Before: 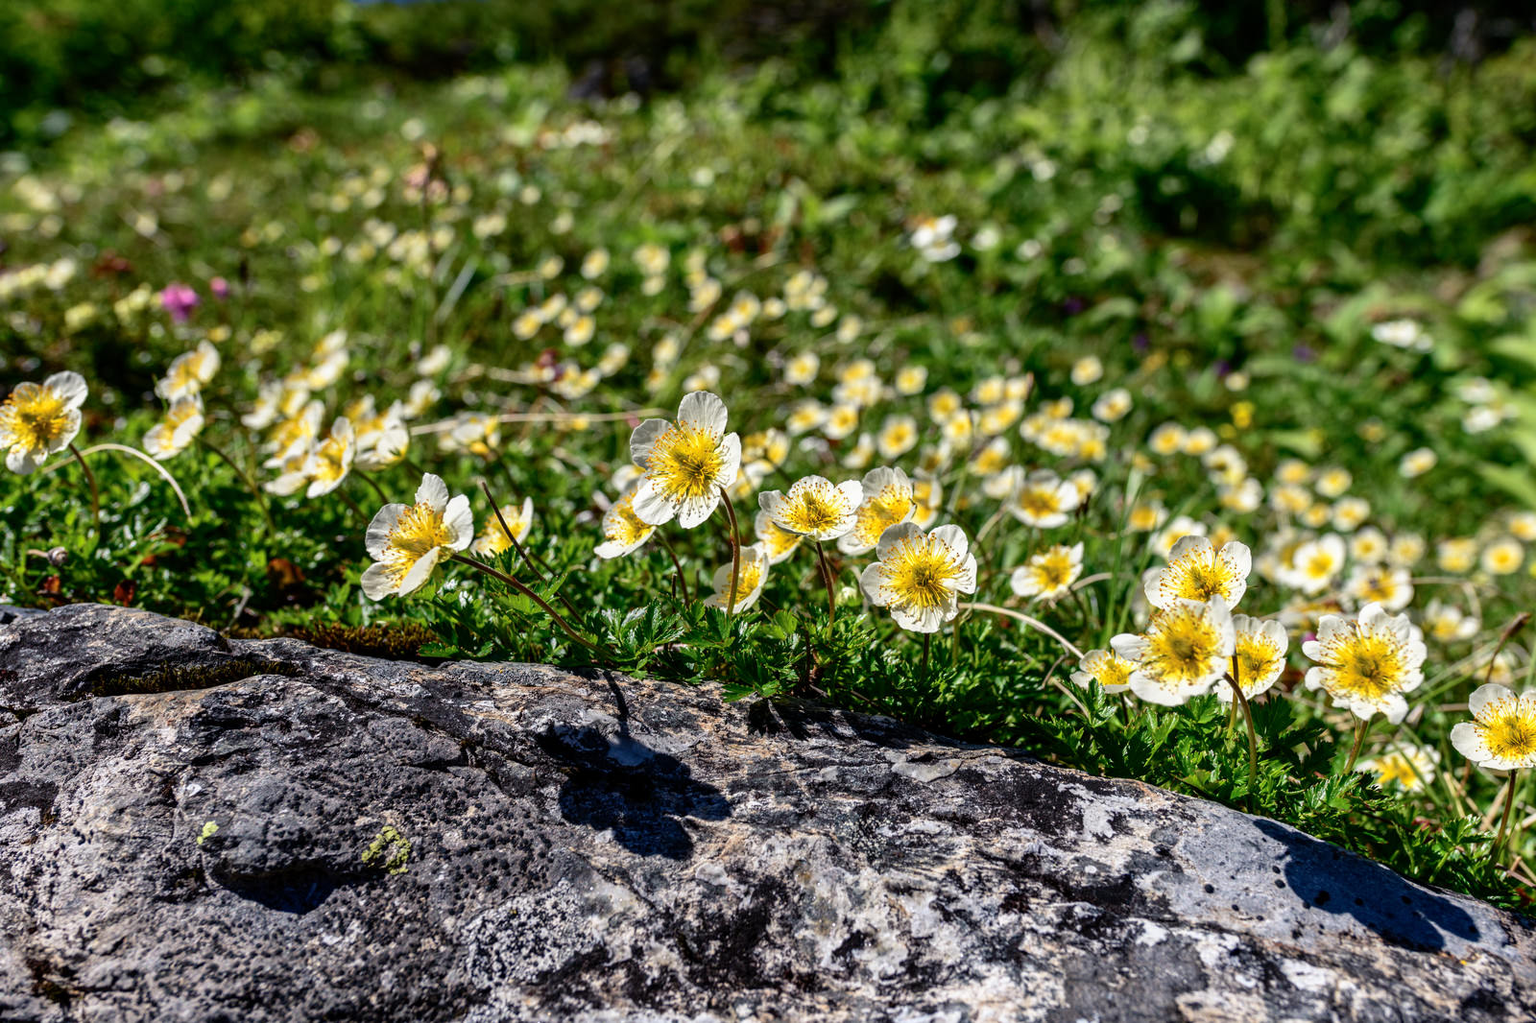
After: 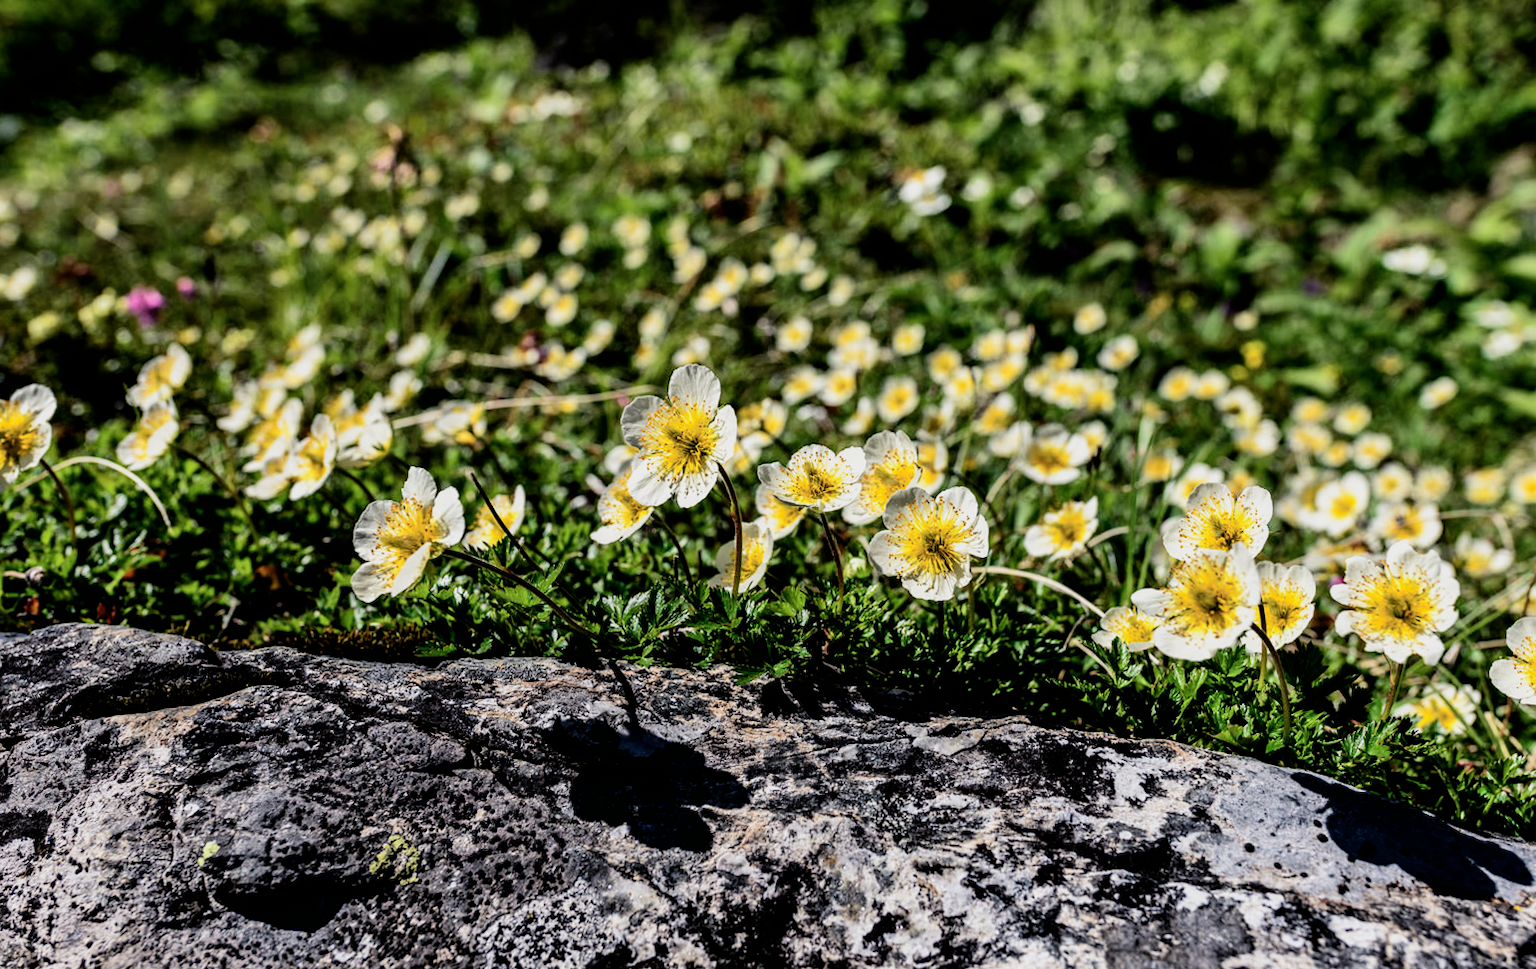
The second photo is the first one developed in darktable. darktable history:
filmic rgb: black relative exposure -5 EV, white relative exposure 3.5 EV, hardness 3.19, contrast 1.4, highlights saturation mix -50%
rotate and perspective: rotation -3.52°, crop left 0.036, crop right 0.964, crop top 0.081, crop bottom 0.919
